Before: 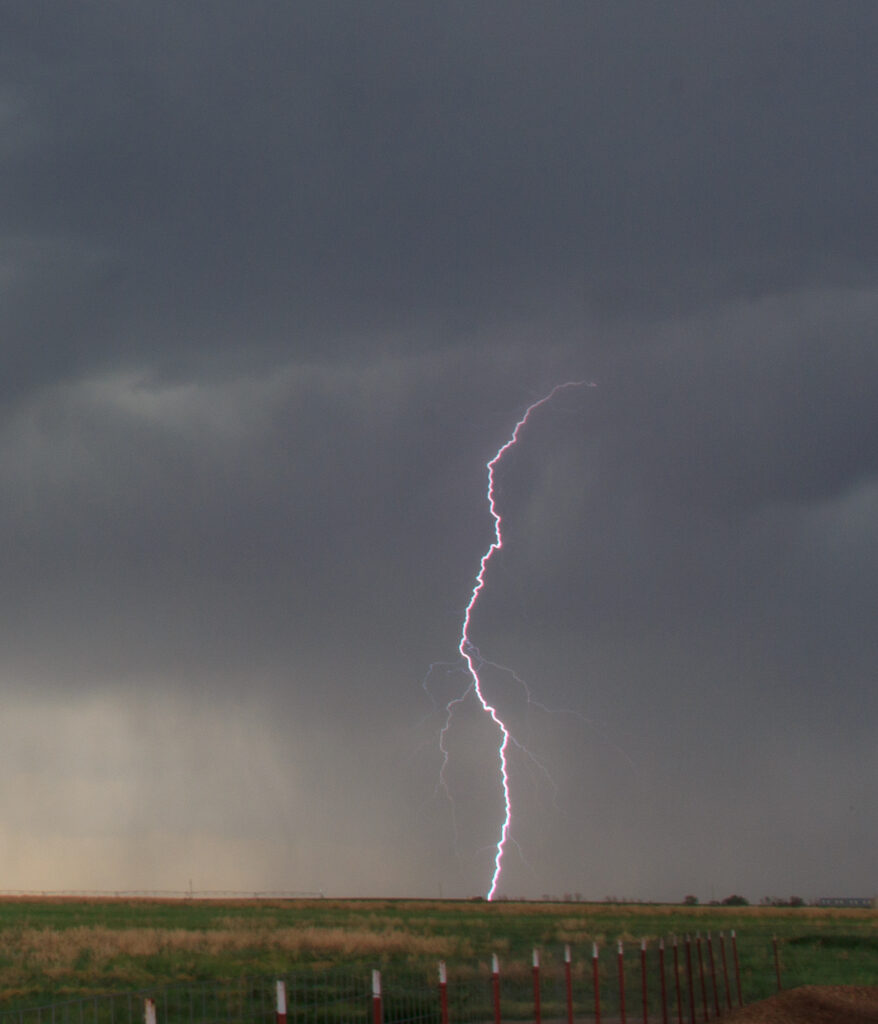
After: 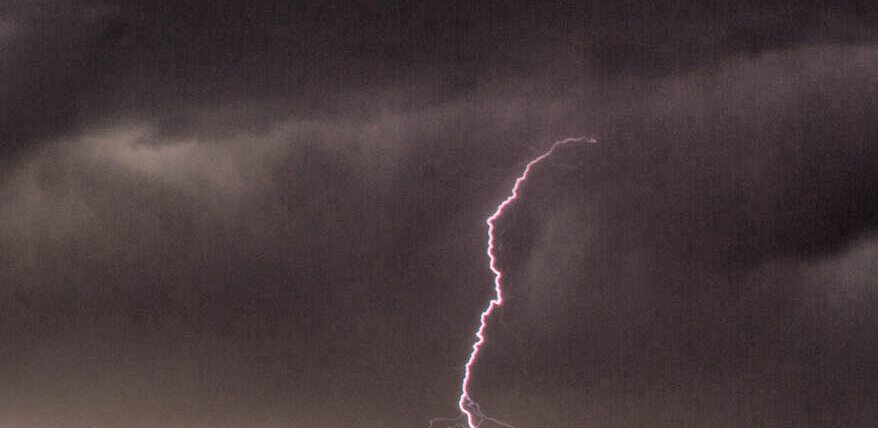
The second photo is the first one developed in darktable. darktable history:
white balance: emerald 1
exposure: exposure -0.462 EV, compensate highlight preservation false
rgb levels: mode RGB, independent channels, levels [[0, 0.5, 1], [0, 0.521, 1], [0, 0.536, 1]]
local contrast: on, module defaults
crop and rotate: top 23.84%, bottom 34.294%
color balance rgb: perceptual saturation grading › global saturation 30%
filmic rgb: black relative exposure -3.57 EV, white relative exposure 2.29 EV, hardness 3.41
shadows and highlights: soften with gaussian
